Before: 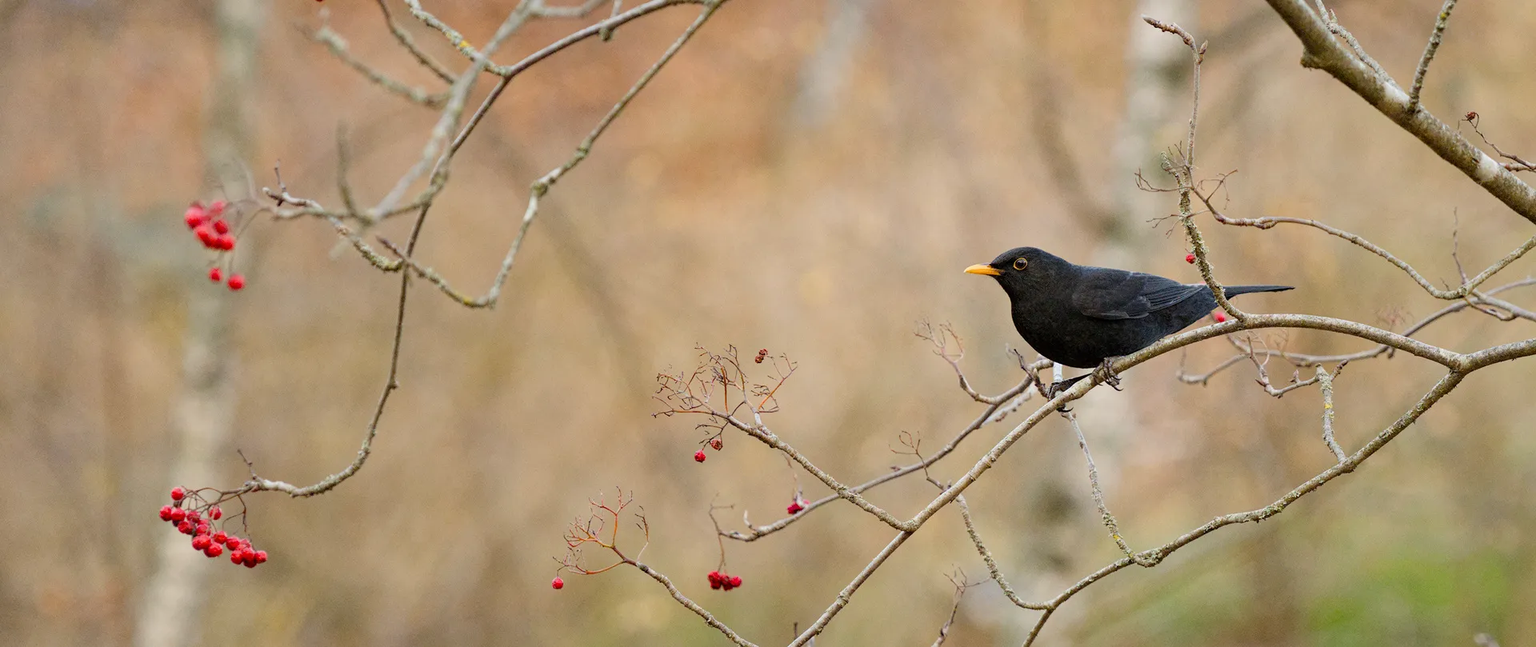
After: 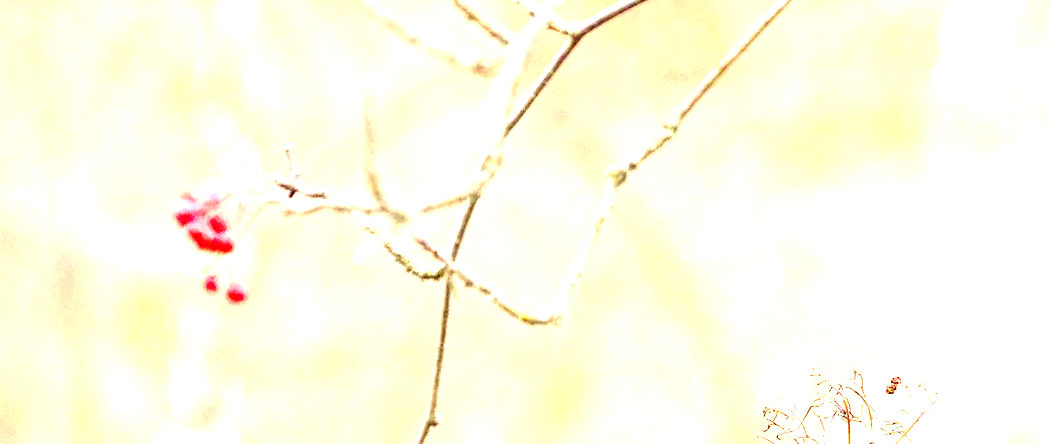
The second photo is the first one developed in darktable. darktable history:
tone equalizer: -8 EV -0.417 EV, -7 EV -0.389 EV, -6 EV -0.333 EV, -5 EV -0.222 EV, -3 EV 0.222 EV, -2 EV 0.333 EV, -1 EV 0.389 EV, +0 EV 0.417 EV, edges refinement/feathering 500, mask exposure compensation -1.57 EV, preserve details no
crop and rotate: left 3.047%, top 7.509%, right 42.236%, bottom 37.598%
exposure: black level correction 0.001, exposure 1.822 EV, compensate exposure bias true, compensate highlight preservation false
